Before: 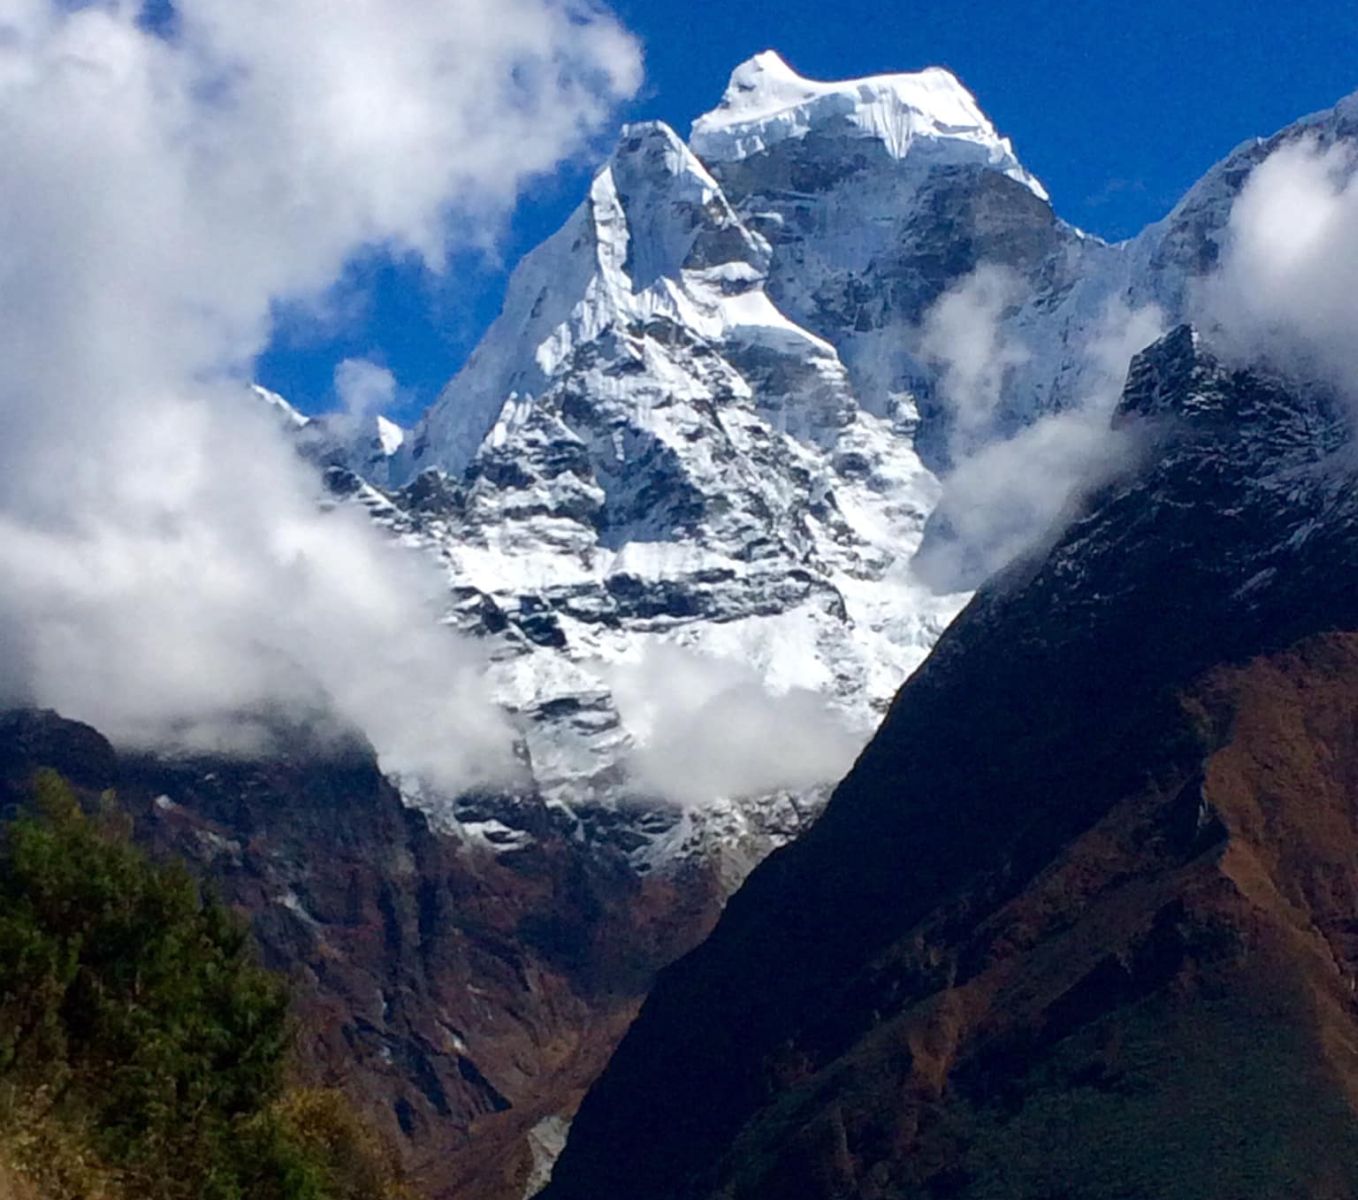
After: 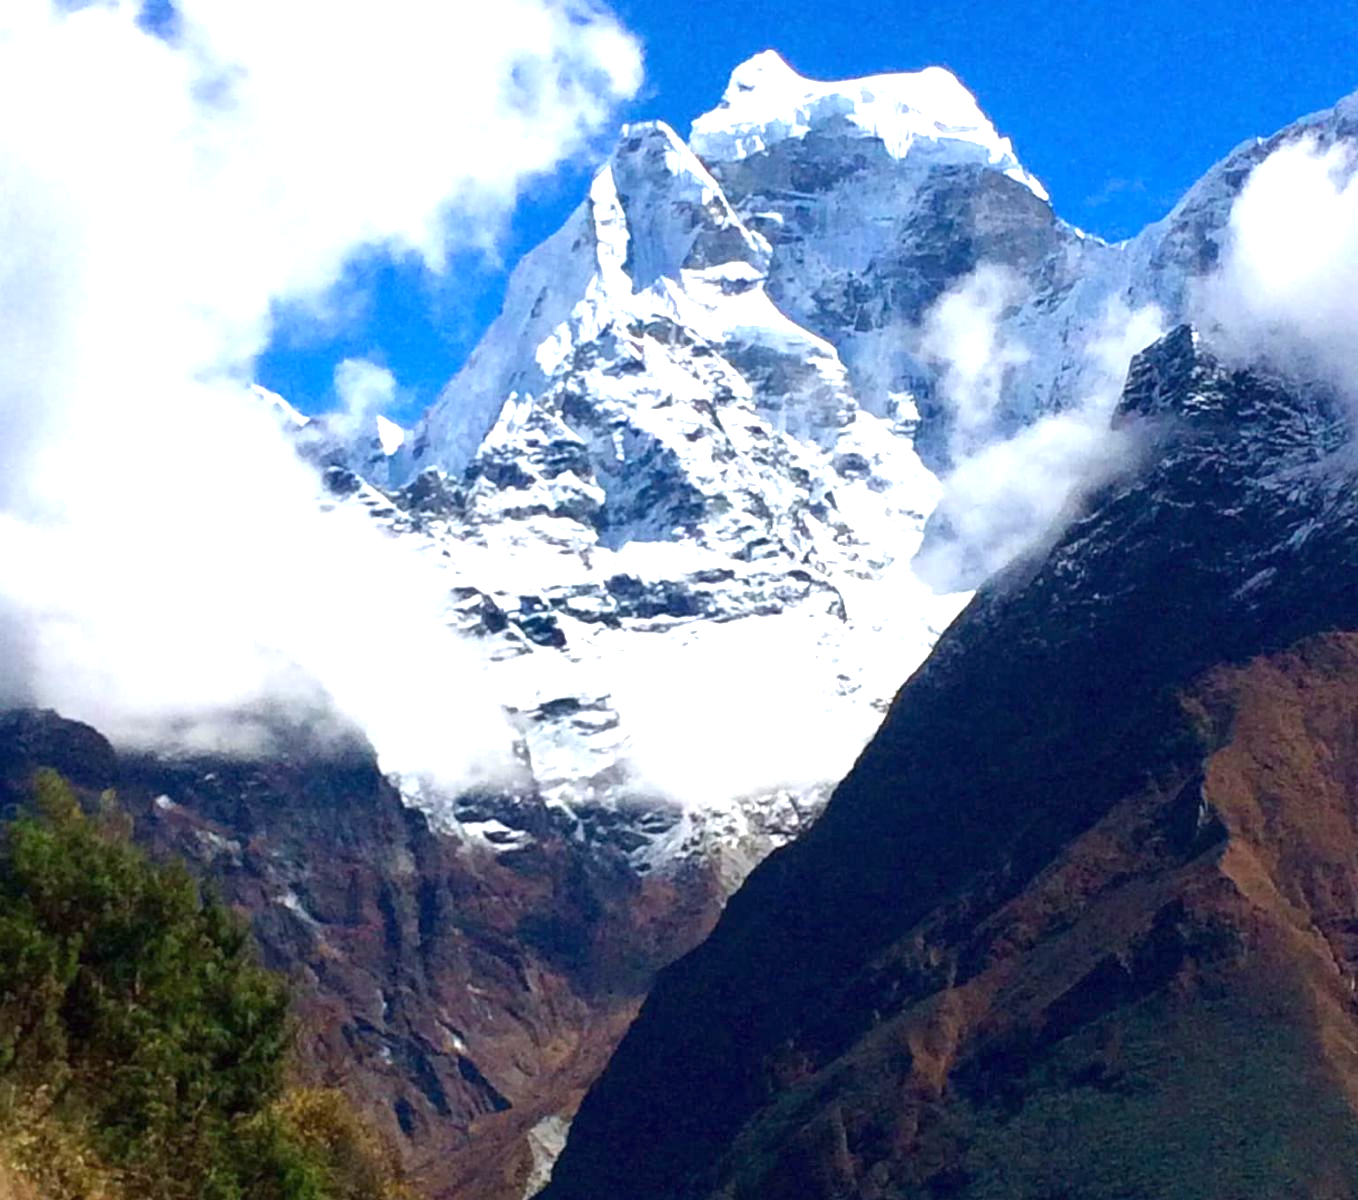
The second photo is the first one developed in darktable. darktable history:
exposure: black level correction 0, exposure 1.2 EV, compensate exposure bias true, compensate highlight preservation false
levels: levels [0, 0.492, 0.984]
